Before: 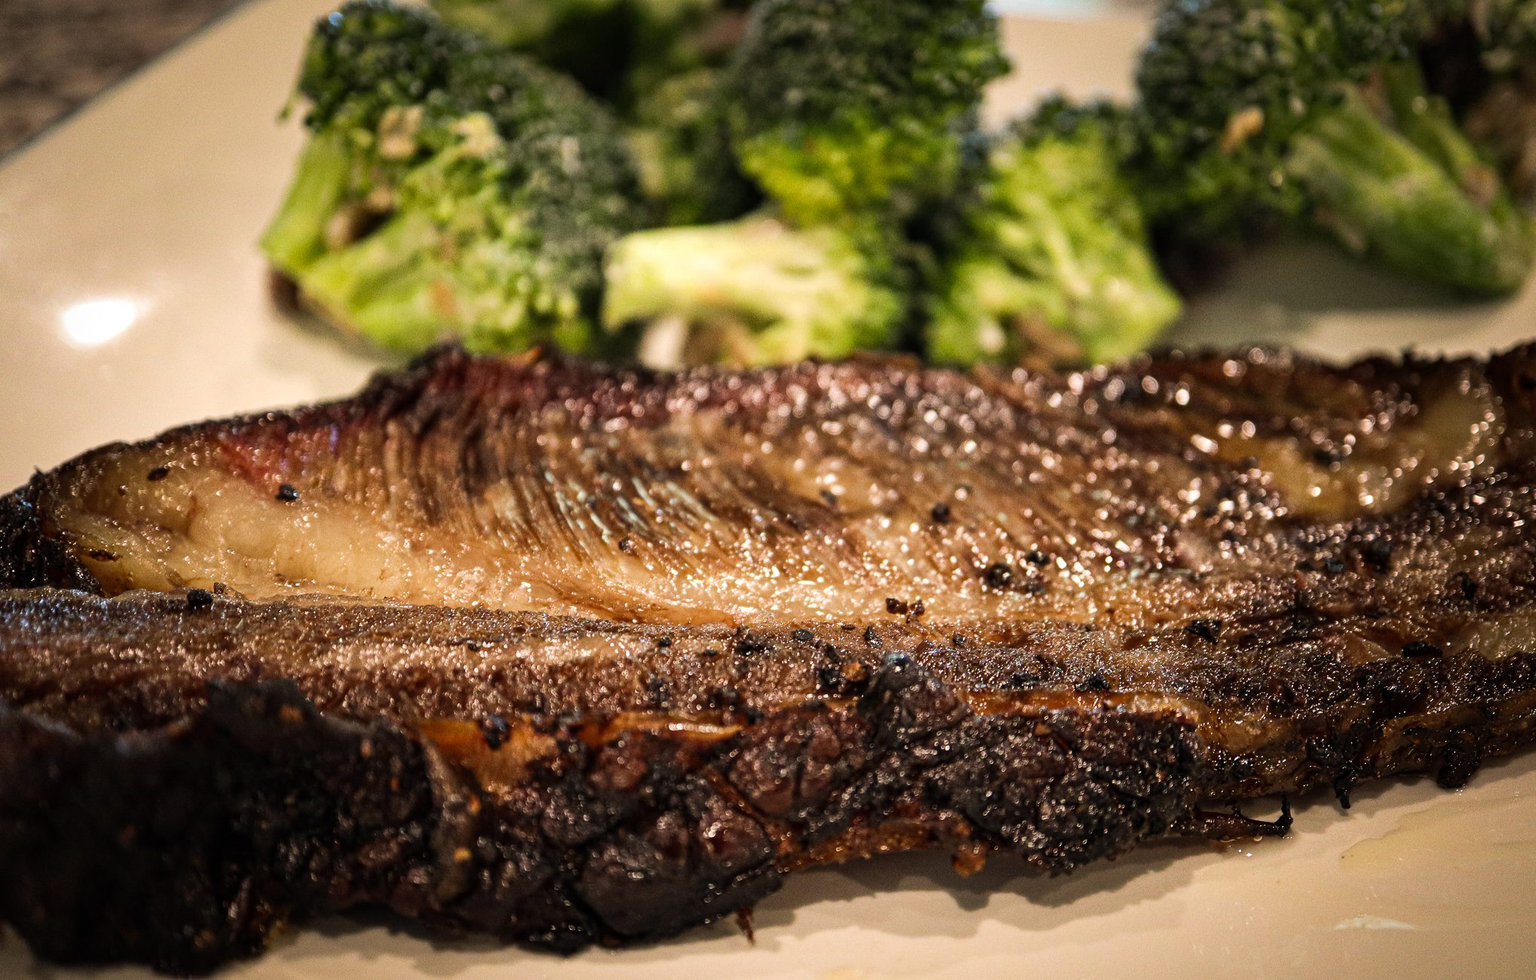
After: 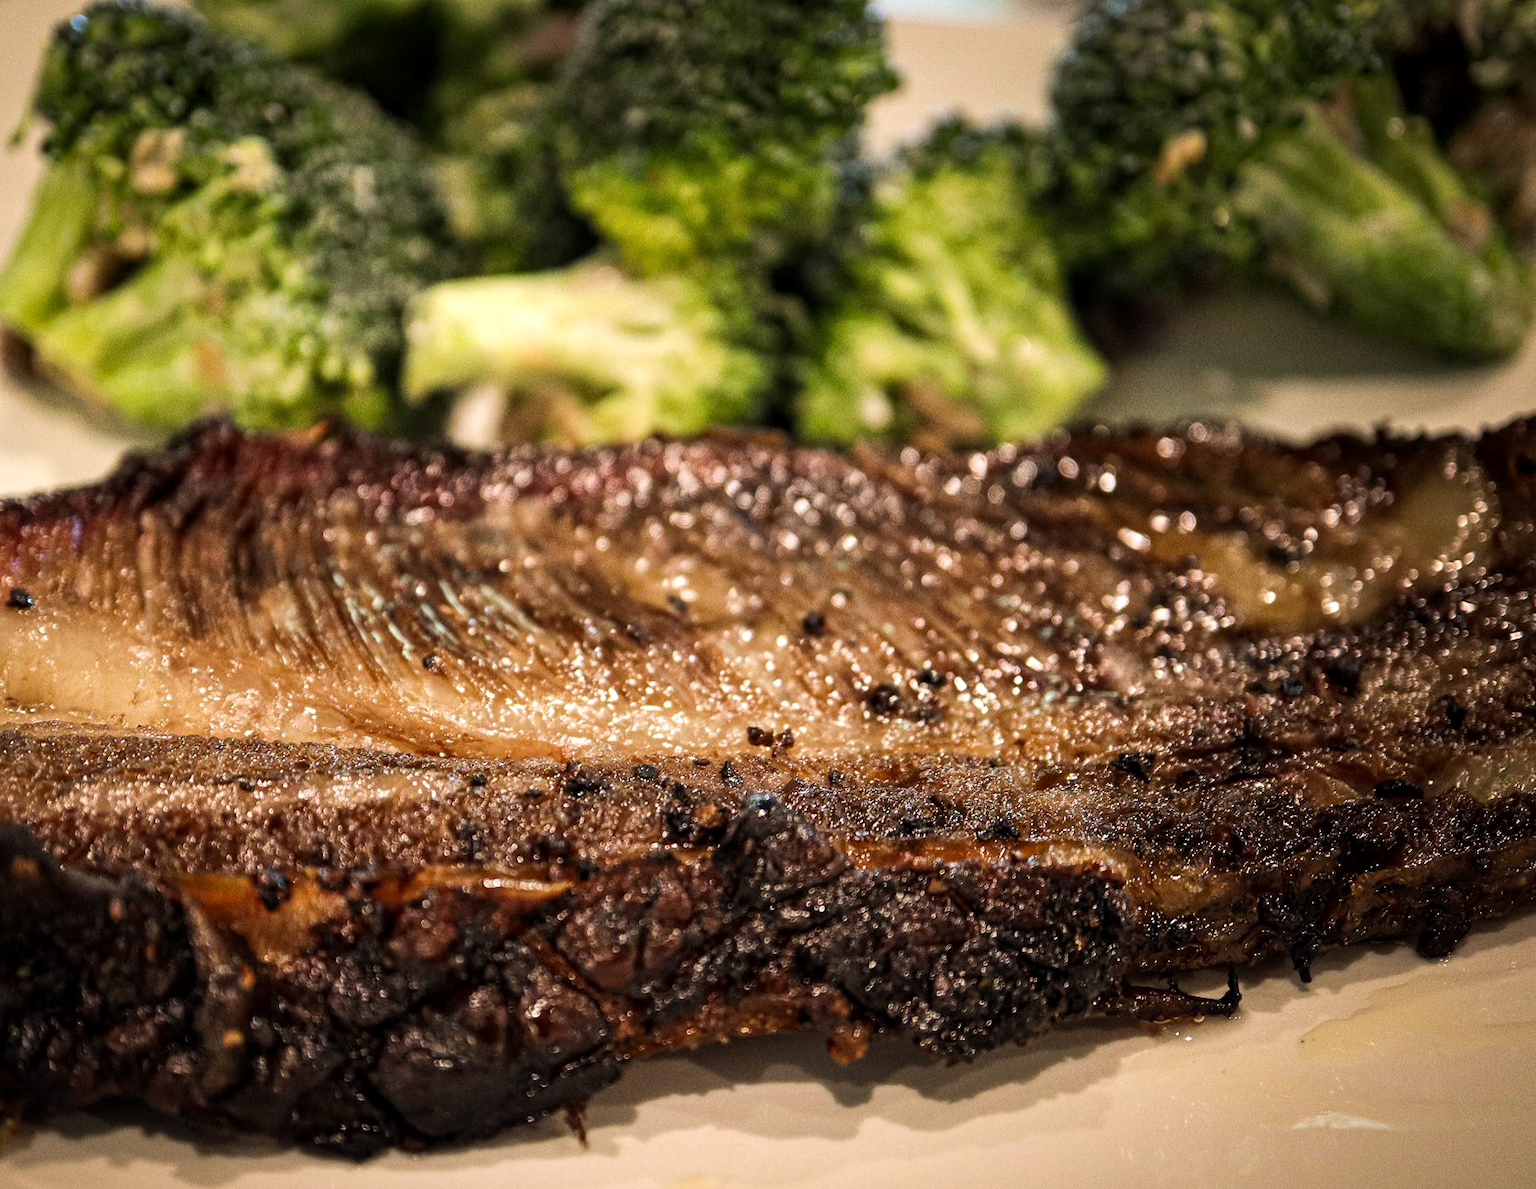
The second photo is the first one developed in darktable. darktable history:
crop: left 17.659%, bottom 0.036%
local contrast: highlights 102%, shadows 98%, detail 119%, midtone range 0.2
